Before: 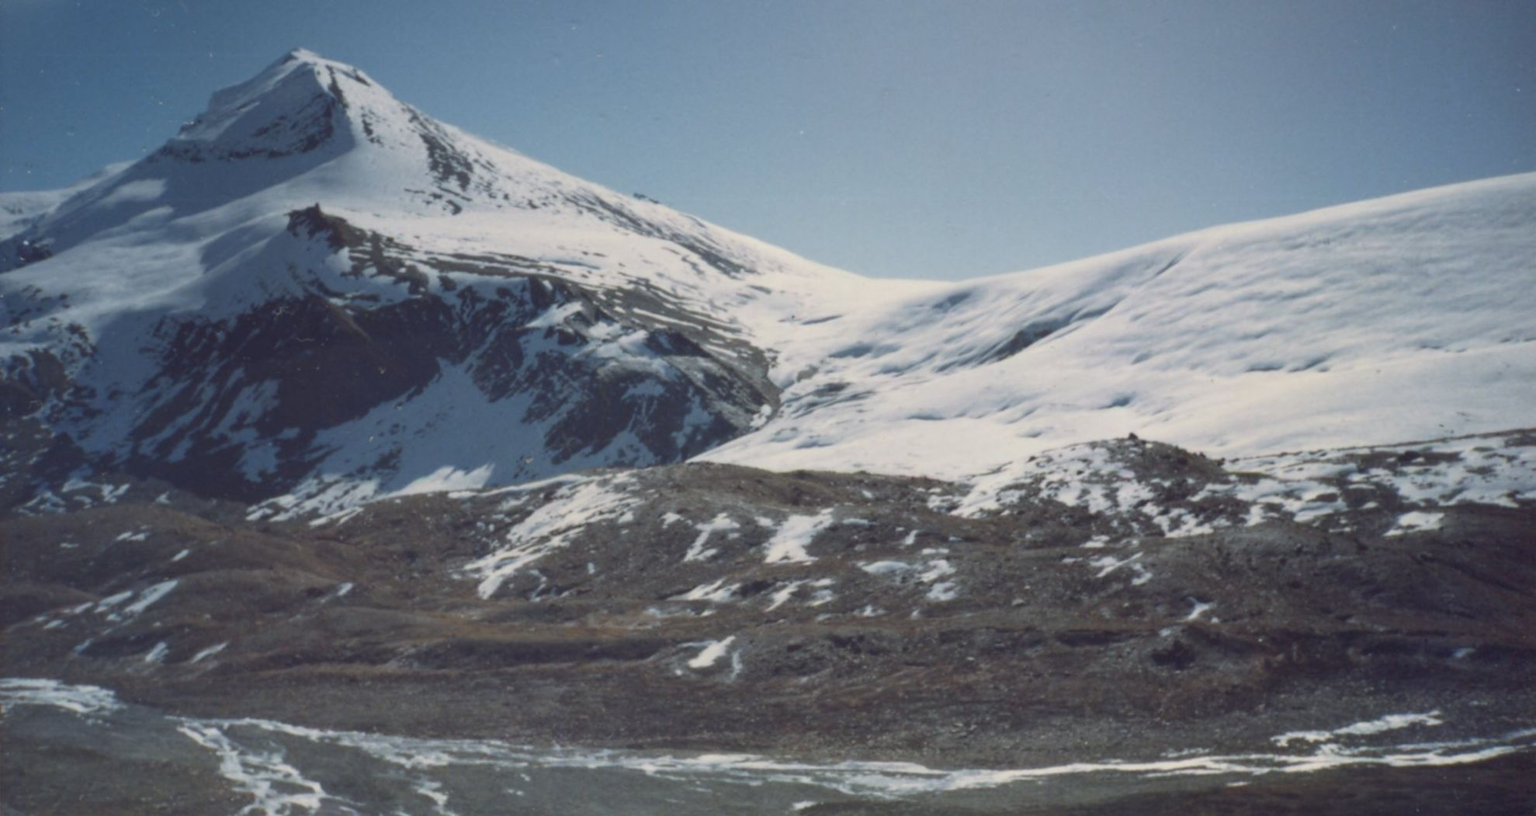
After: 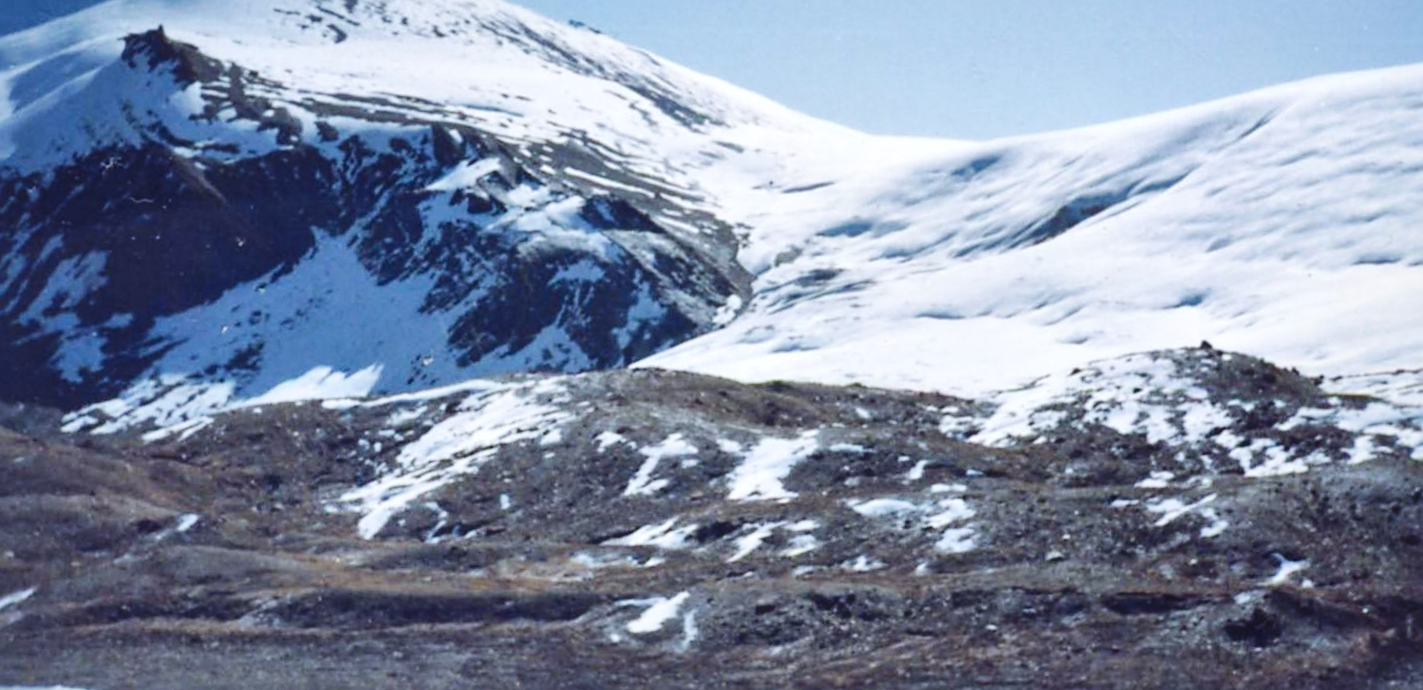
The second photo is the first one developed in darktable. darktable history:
base curve: curves: ch0 [(0, 0) (0.036, 0.025) (0.121, 0.166) (0.206, 0.329) (0.605, 0.79) (1, 1)], preserve colors none
white balance: red 0.954, blue 1.079
levels: levels [0, 0.492, 0.984]
crop and rotate: angle -3.37°, left 9.79%, top 20.73%, right 12.42%, bottom 11.82%
rotate and perspective: rotation -2.29°, automatic cropping off
contrast brightness saturation: contrast 0.03, brightness 0.06, saturation 0.13
local contrast: mode bilateral grid, contrast 25, coarseness 60, detail 151%, midtone range 0.2
sharpen: on, module defaults
